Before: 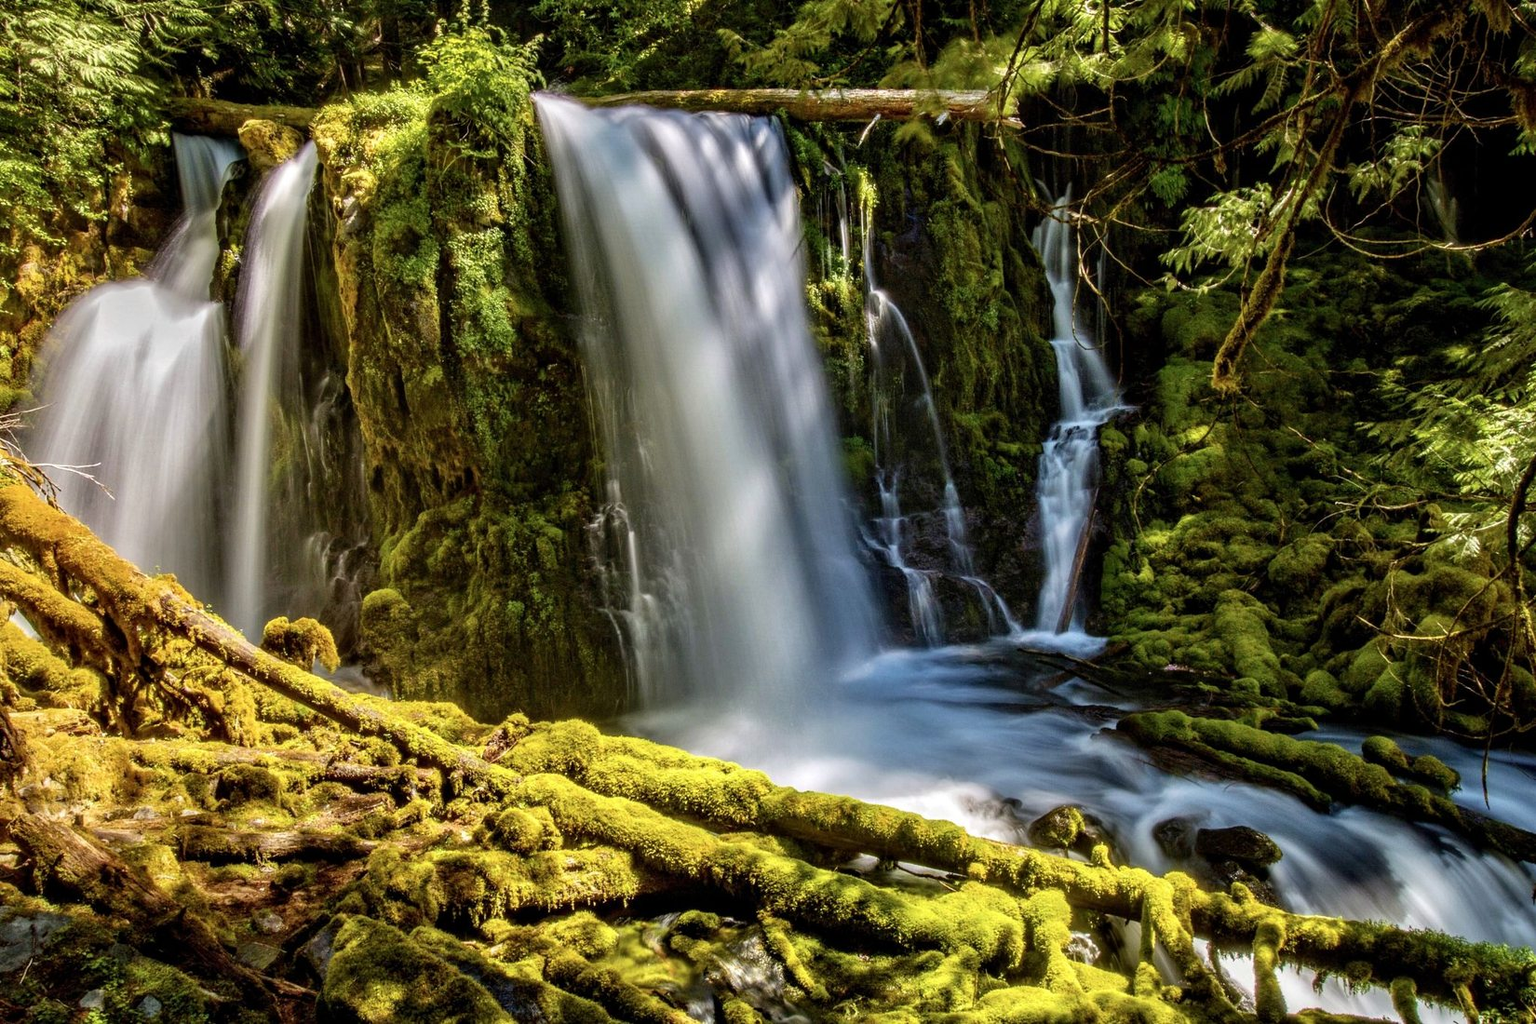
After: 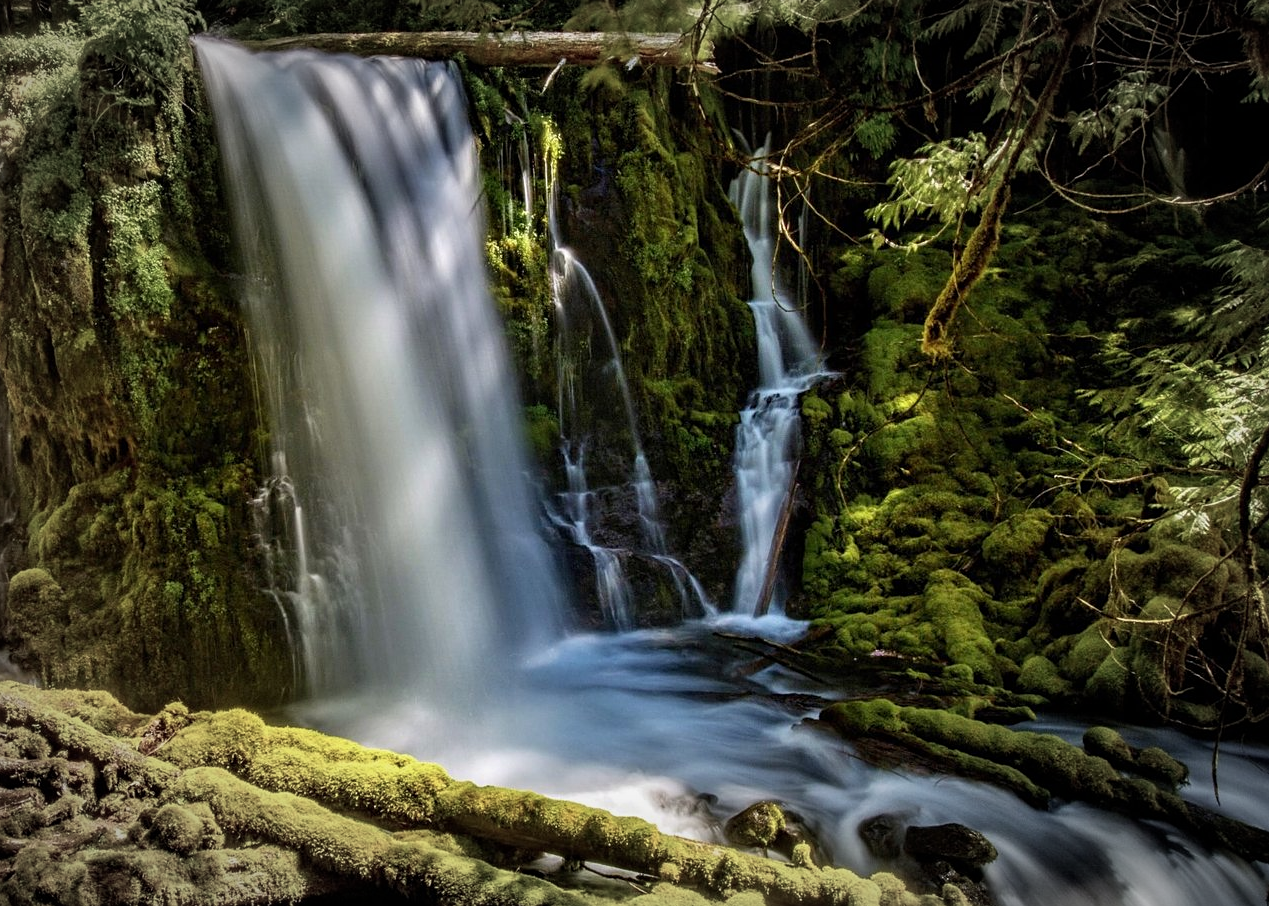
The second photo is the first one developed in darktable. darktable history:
crop: left 23.05%, top 5.865%, bottom 11.732%
sharpen: amount 0.211
vignetting: fall-off start 70.1%, width/height ratio 1.334, unbound false
